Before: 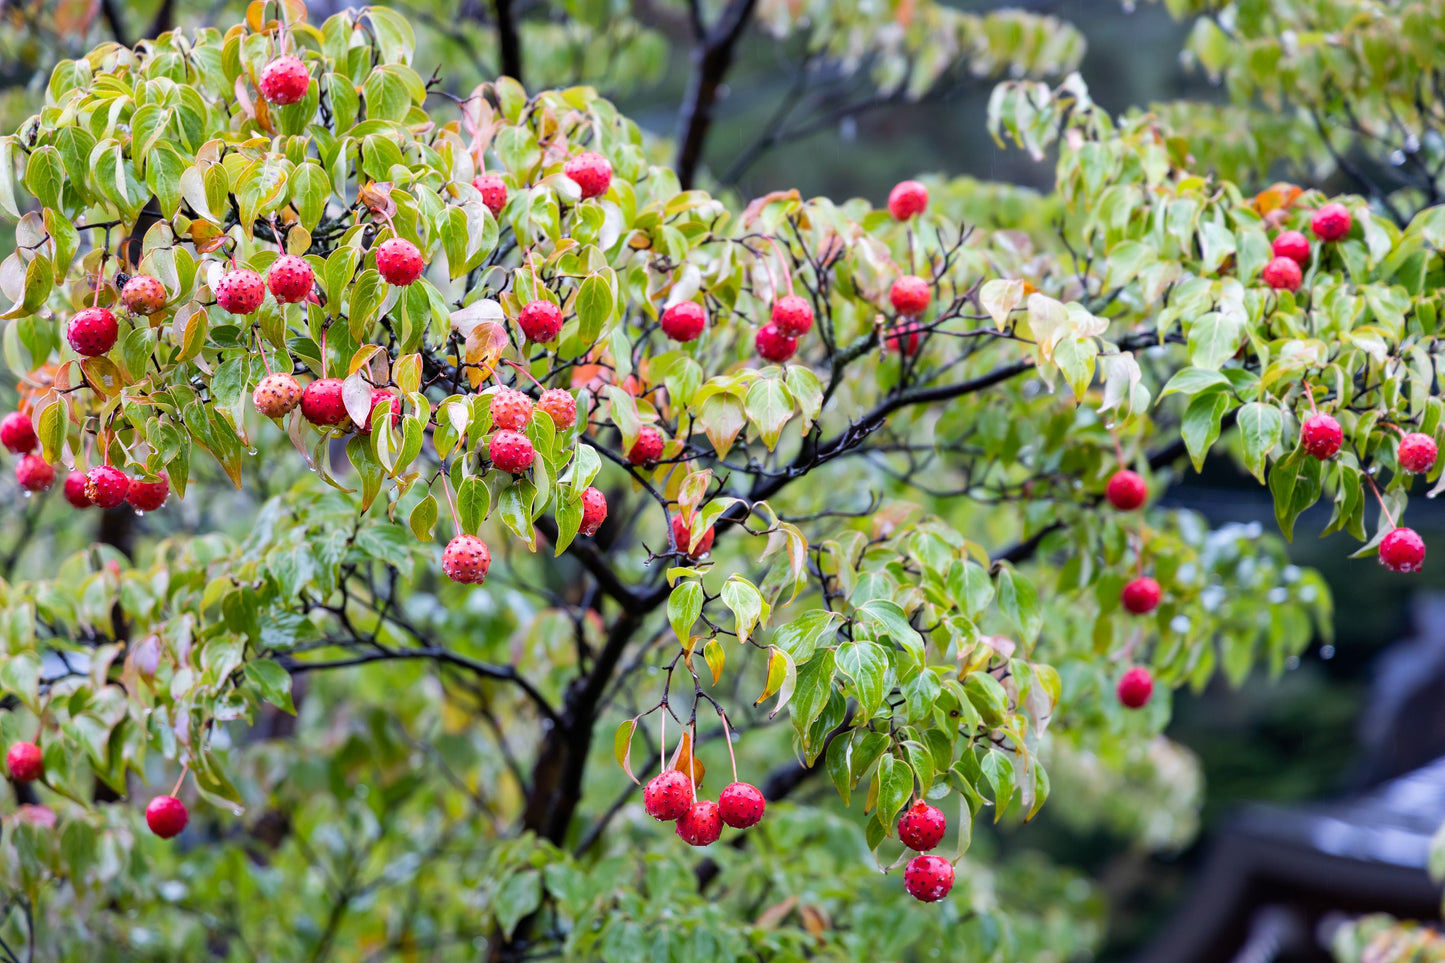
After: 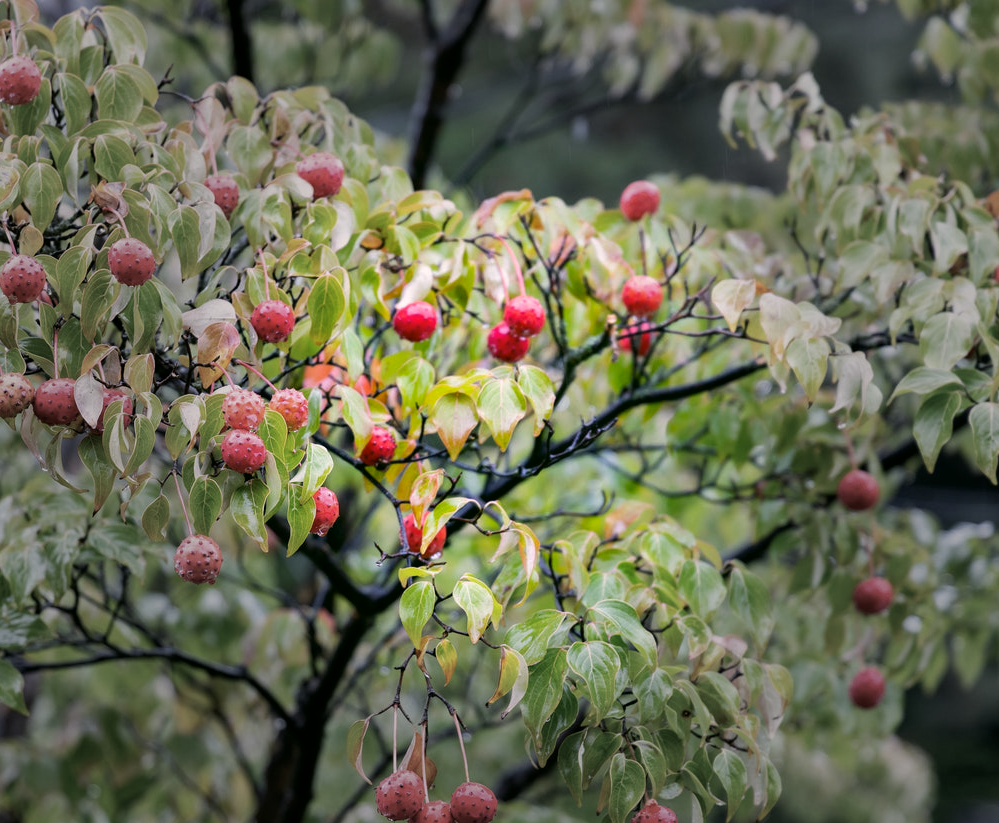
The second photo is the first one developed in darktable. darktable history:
crop: left 18.594%, right 12.227%, bottom 14.455%
color correction: highlights a* 4.15, highlights b* 4.93, shadows a* -7.5, shadows b* 4.99
vignetting: fall-off start 31.93%, fall-off radius 35.53%
